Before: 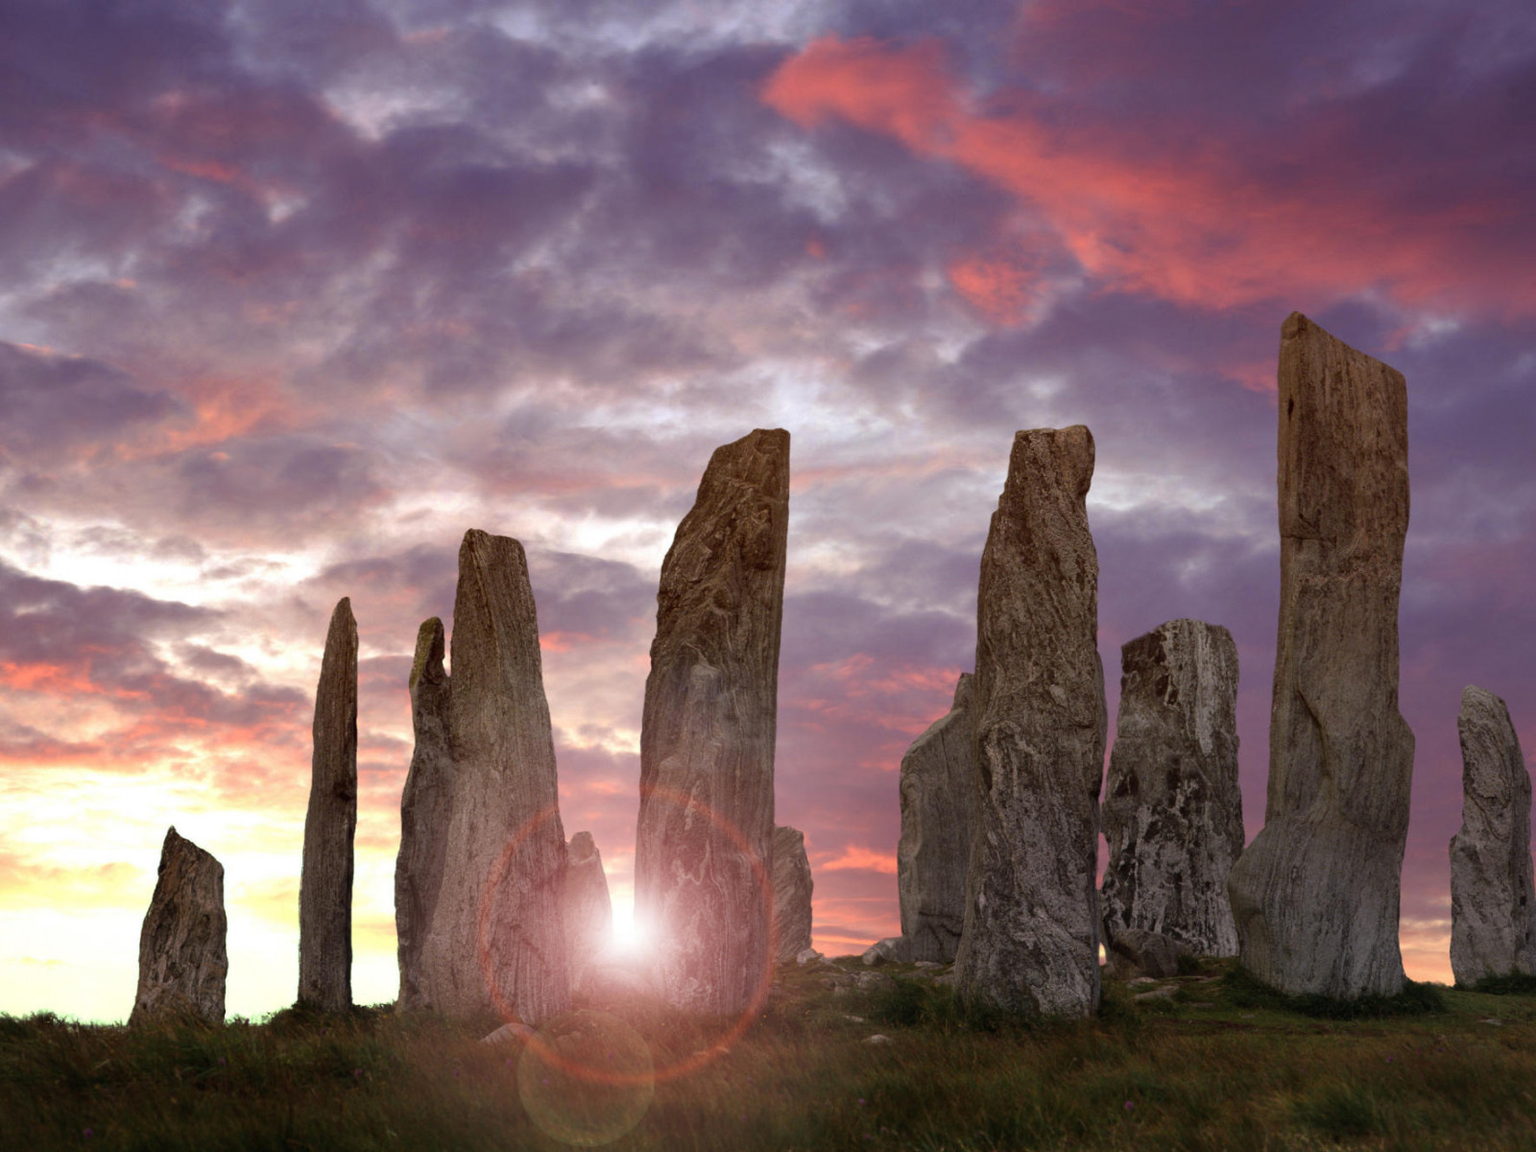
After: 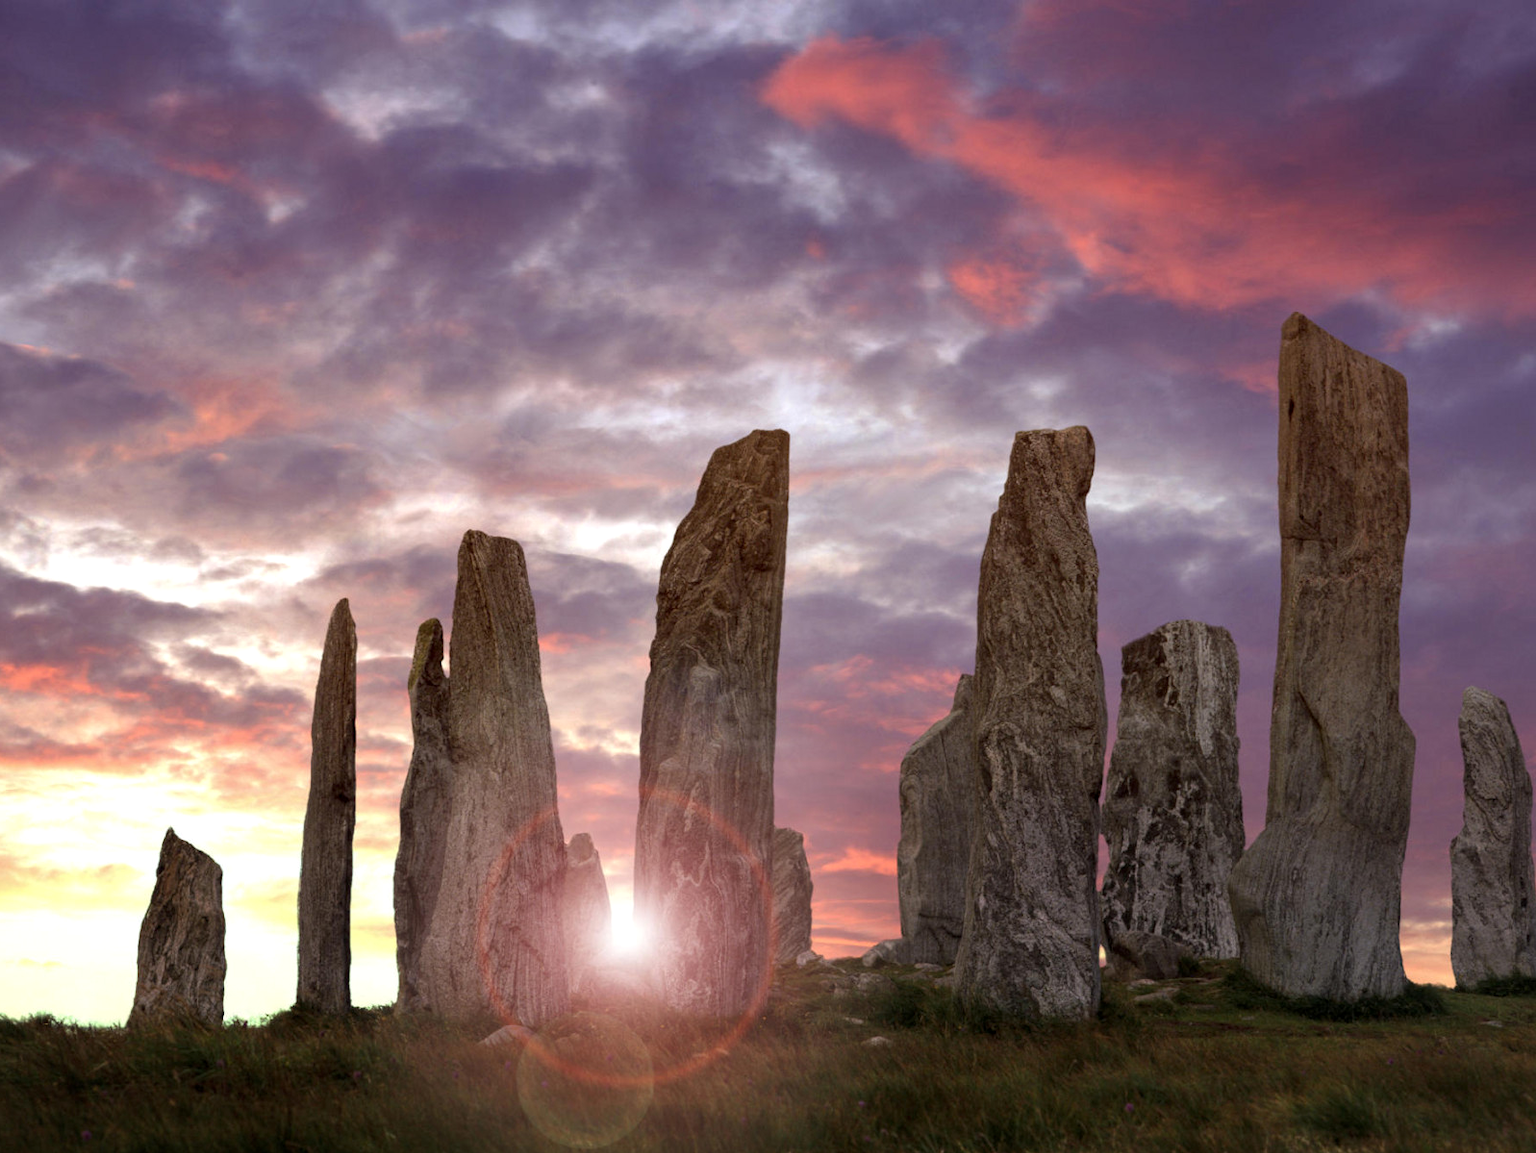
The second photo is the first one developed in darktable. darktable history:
crop and rotate: left 0.126%
local contrast: highlights 100%, shadows 100%, detail 120%, midtone range 0.2
